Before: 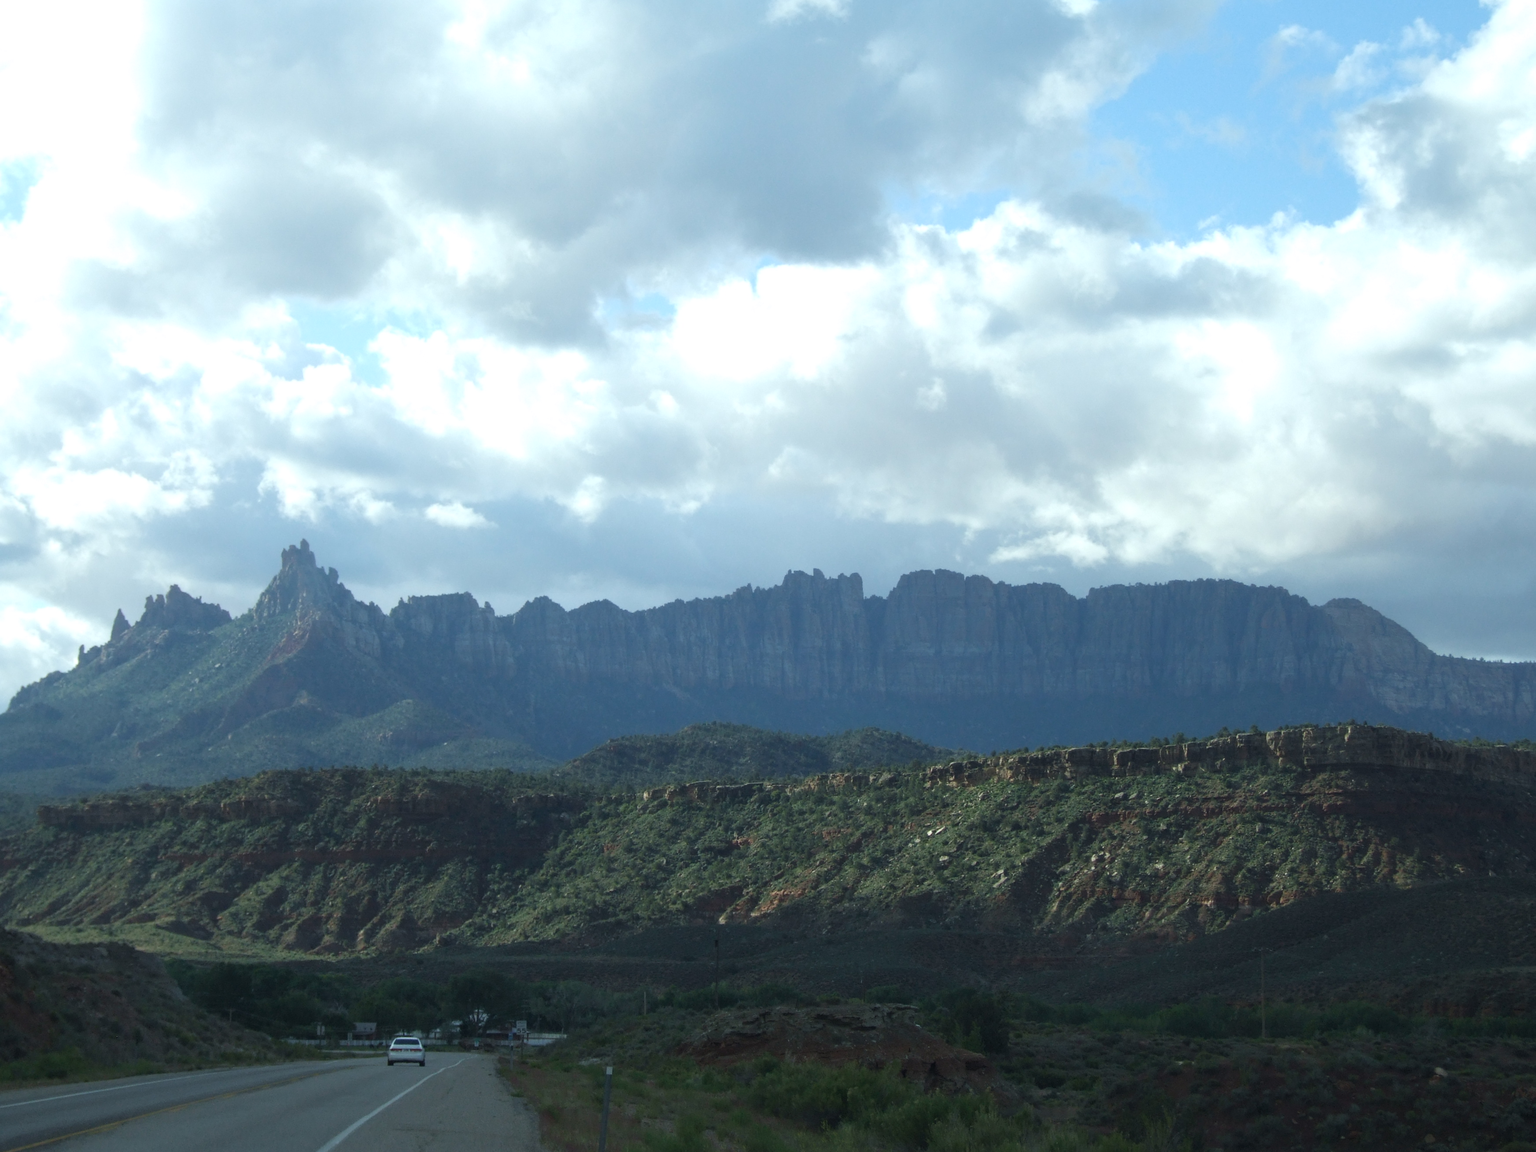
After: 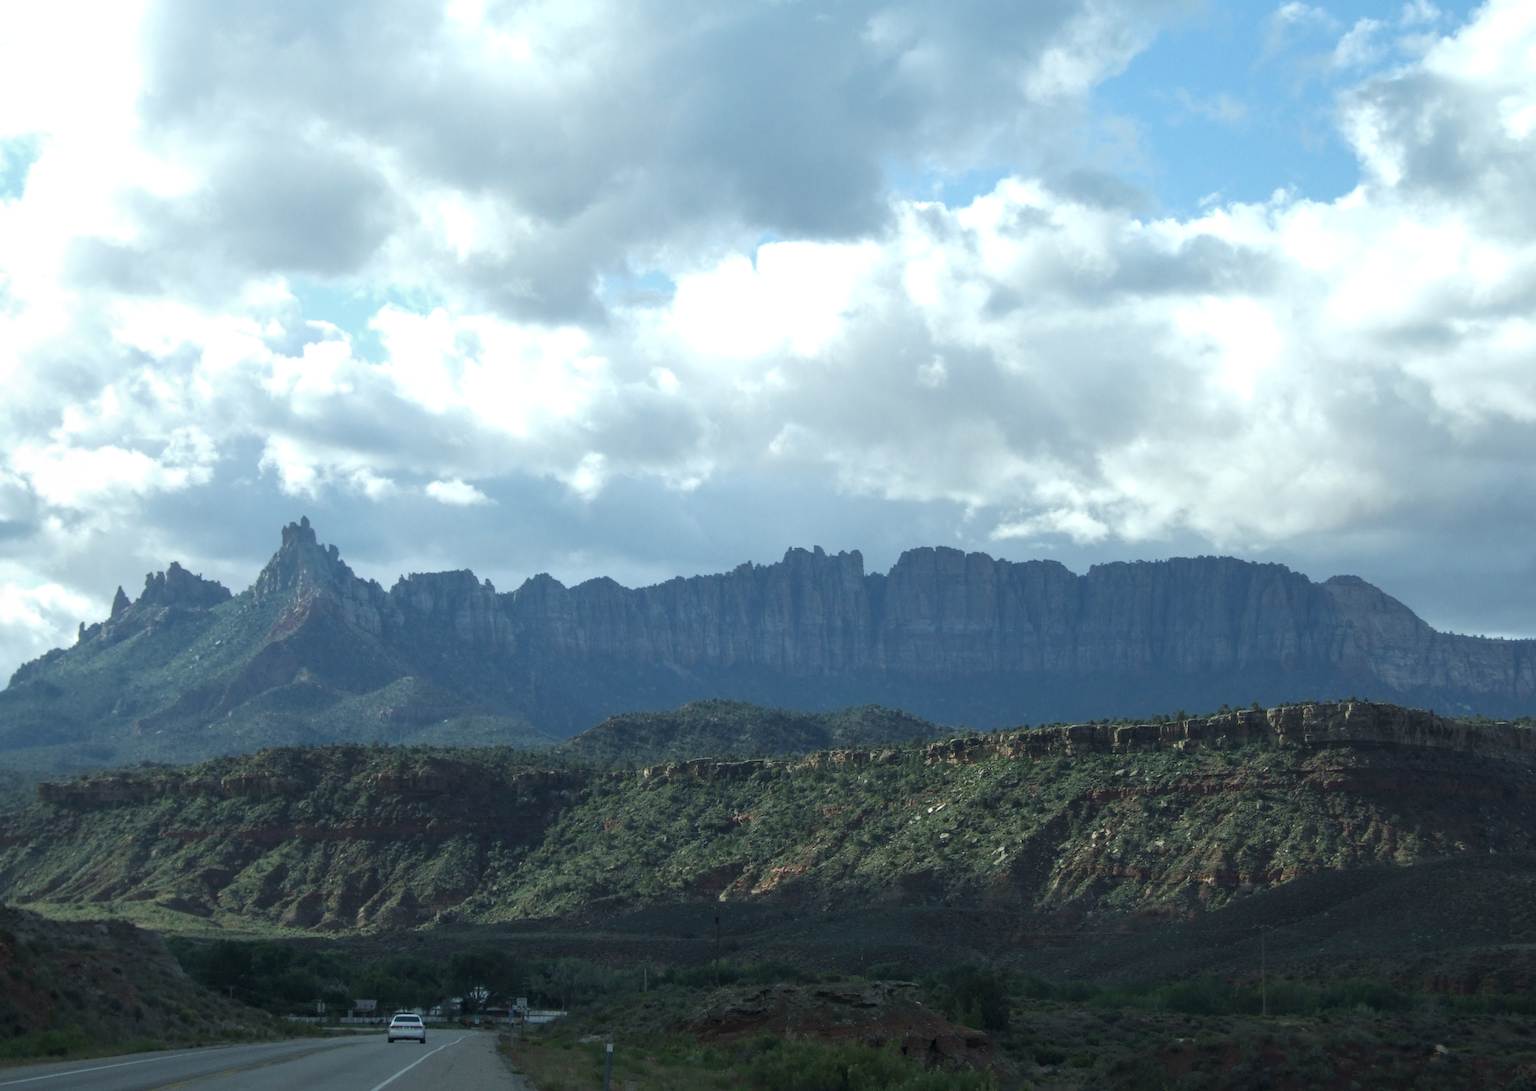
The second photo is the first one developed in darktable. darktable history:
crop and rotate: top 2.059%, bottom 3.197%
local contrast: on, module defaults
color zones: curves: ch0 [(0, 0.465) (0.092, 0.596) (0.289, 0.464) (0.429, 0.453) (0.571, 0.464) (0.714, 0.455) (0.857, 0.462) (1, 0.465)]
